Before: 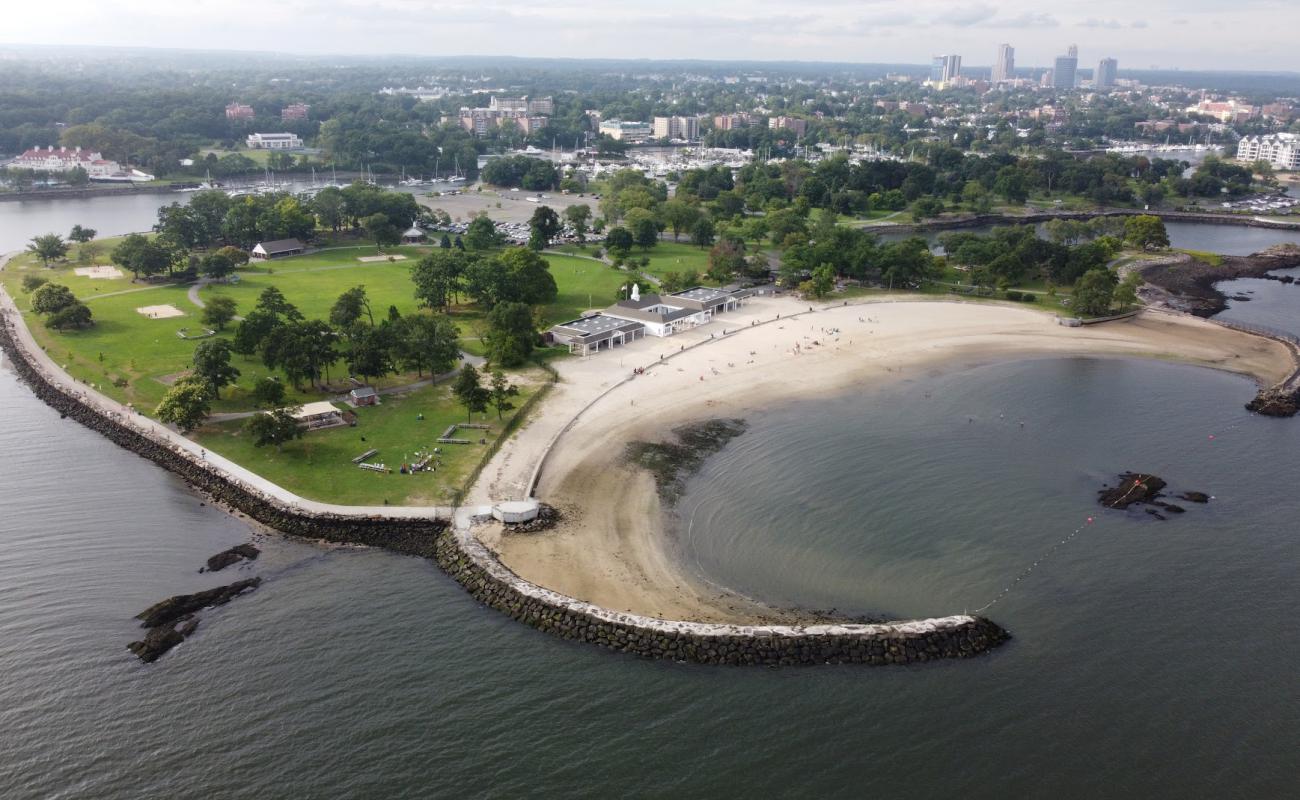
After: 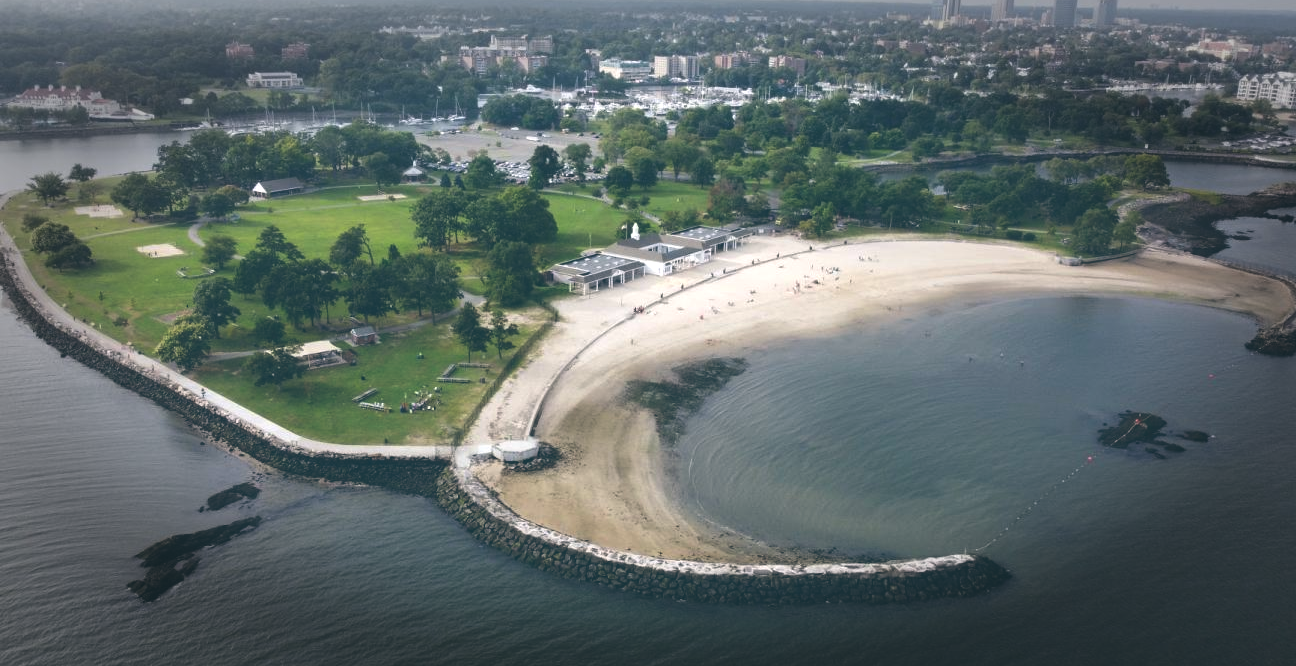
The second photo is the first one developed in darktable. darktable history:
exposure: black level correction -0.028, compensate highlight preservation false
crop: top 7.625%, bottom 8.027%
color balance: lift [1.016, 0.983, 1, 1.017], gamma [0.958, 1, 1, 1], gain [0.981, 1.007, 0.993, 1.002], input saturation 118.26%, contrast 13.43%, contrast fulcrum 21.62%, output saturation 82.76%
vignetting: fall-off start 66.7%, fall-off radius 39.74%, brightness -0.576, saturation -0.258, automatic ratio true, width/height ratio 0.671, dithering 16-bit output
